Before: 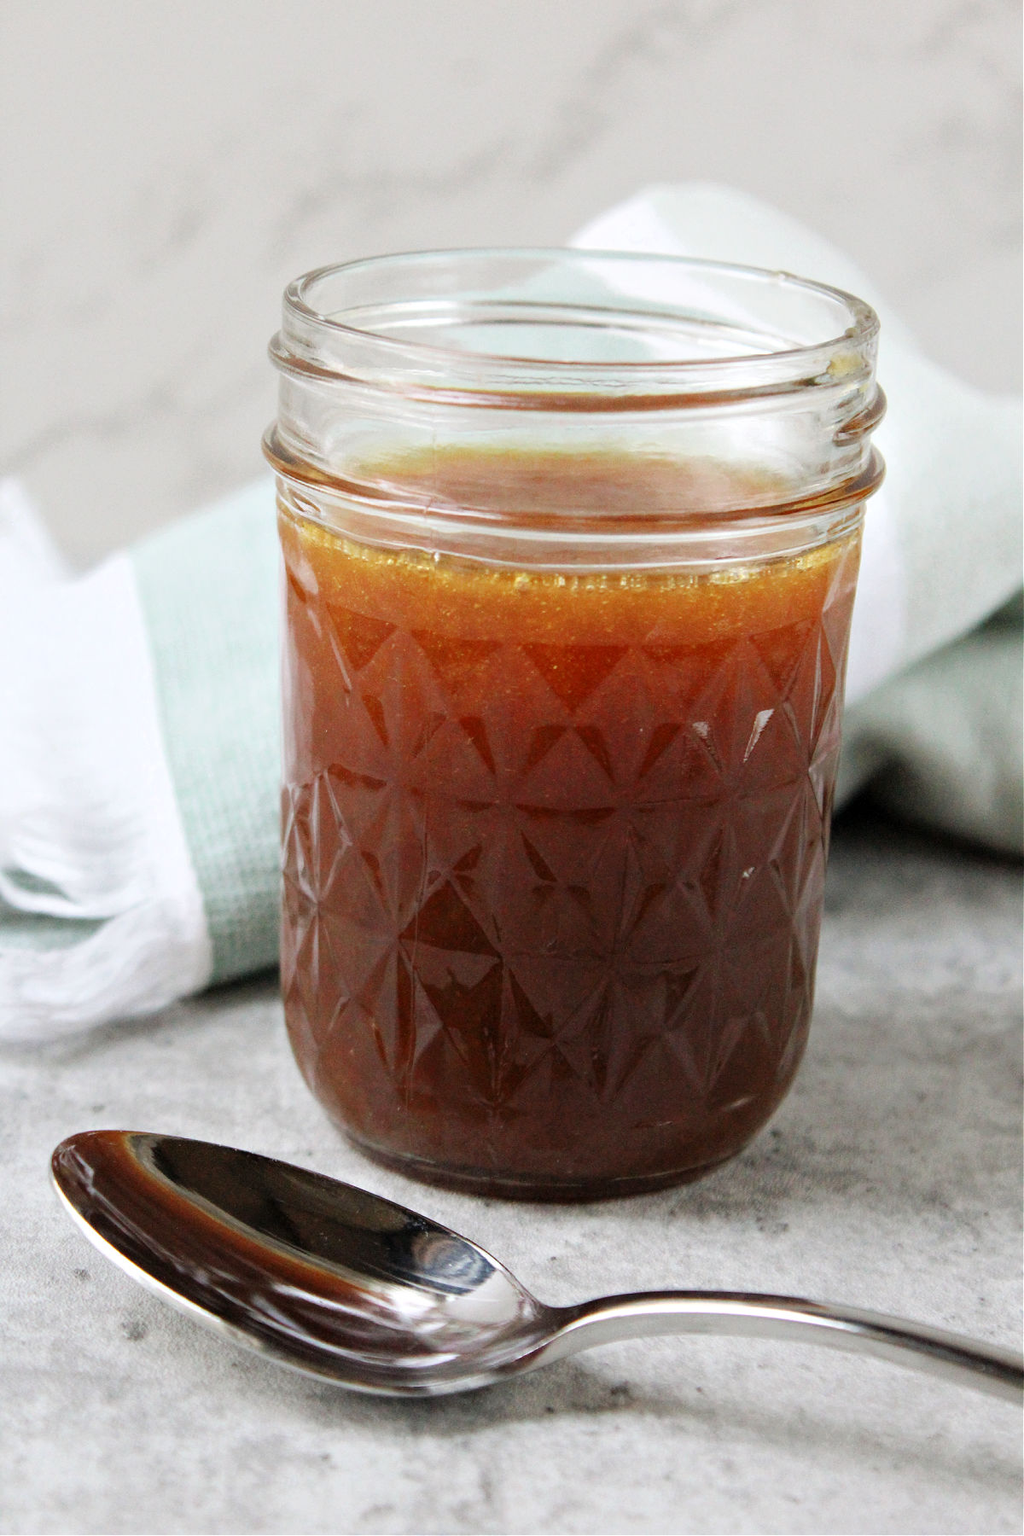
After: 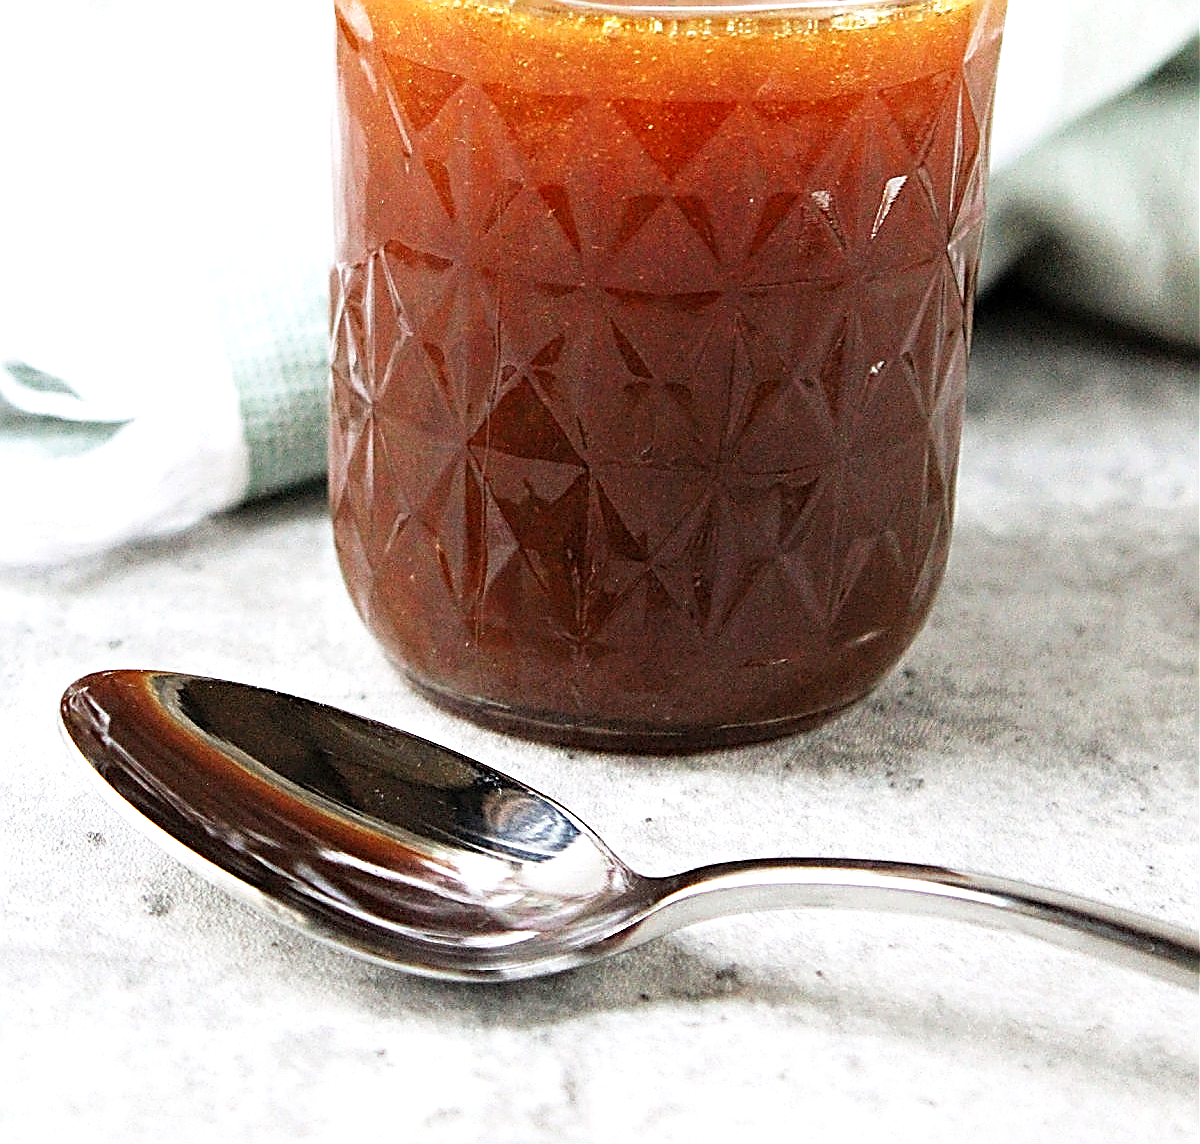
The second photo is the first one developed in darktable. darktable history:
base curve: curves: ch0 [(0, 0) (0.579, 0.807) (1, 1)], preserve colors none
crop and rotate: top 36.435%
levels: levels [0, 0.474, 0.947]
sharpen: amount 1.861
